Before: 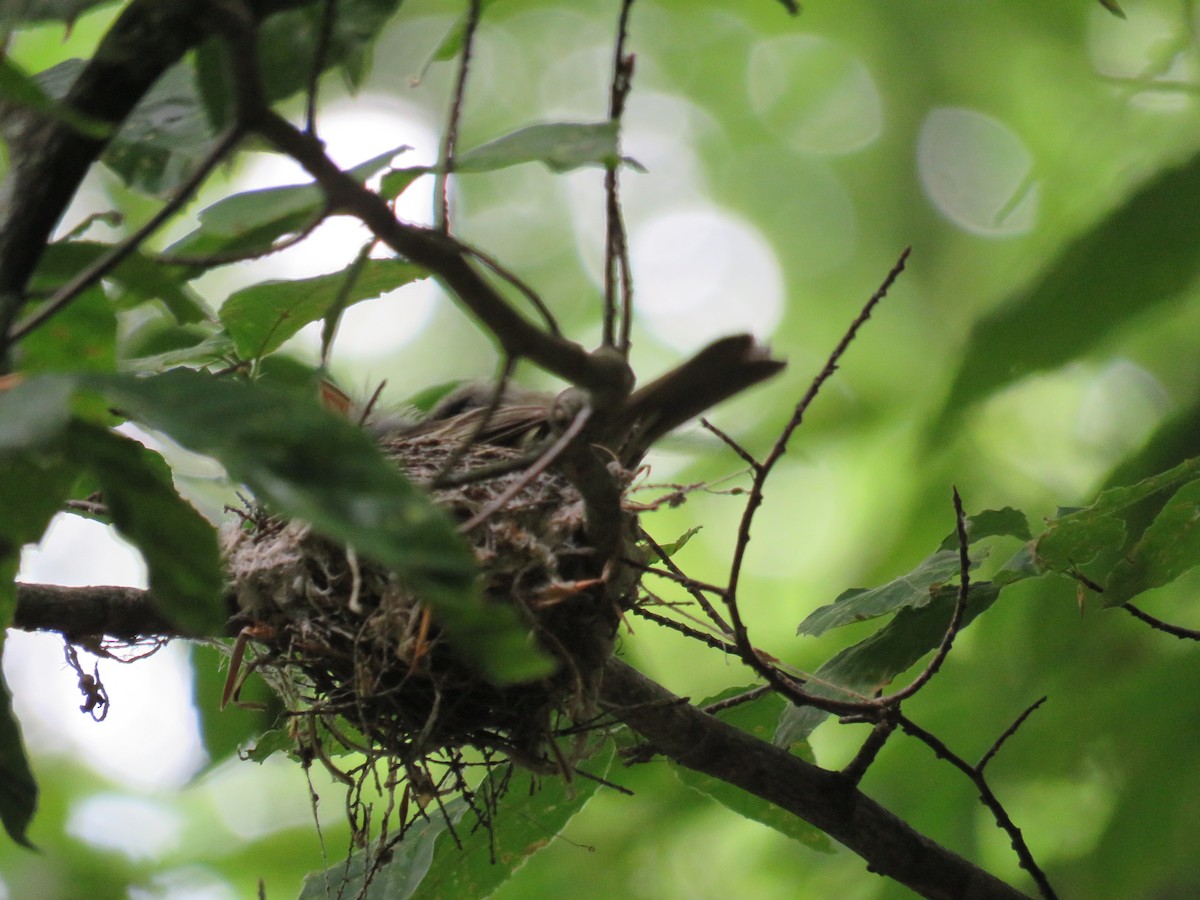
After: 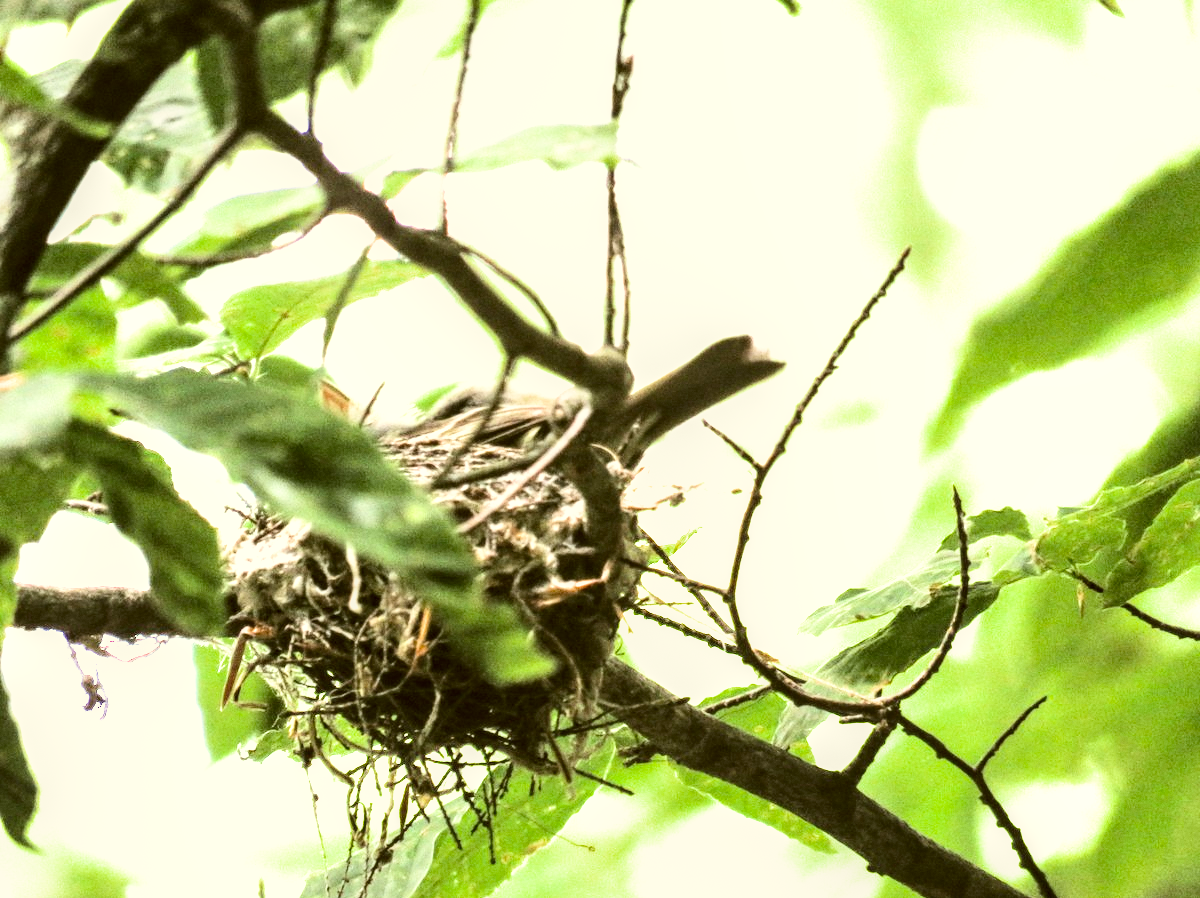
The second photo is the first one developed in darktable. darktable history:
filmic rgb: black relative exposure -12 EV, white relative exposure 2.8 EV, threshold 3 EV, target black luminance 0%, hardness 8.06, latitude 70.41%, contrast 1.14, highlights saturation mix 10%, shadows ↔ highlights balance -0.388%, color science v4 (2020), iterations of high-quality reconstruction 10, contrast in shadows soft, contrast in highlights soft, enable highlight reconstruction true
contrast brightness saturation: contrast 0.25, saturation -0.31
crop: top 0.05%, bottom 0.098%
color correction: highlights a* -1.43, highlights b* 10.12, shadows a* 0.395, shadows b* 19.35
exposure: black level correction 0, exposure 2.327 EV, compensate exposure bias true, compensate highlight preservation false
local contrast: detail 130%
grain: coarseness 0.09 ISO, strength 10%
